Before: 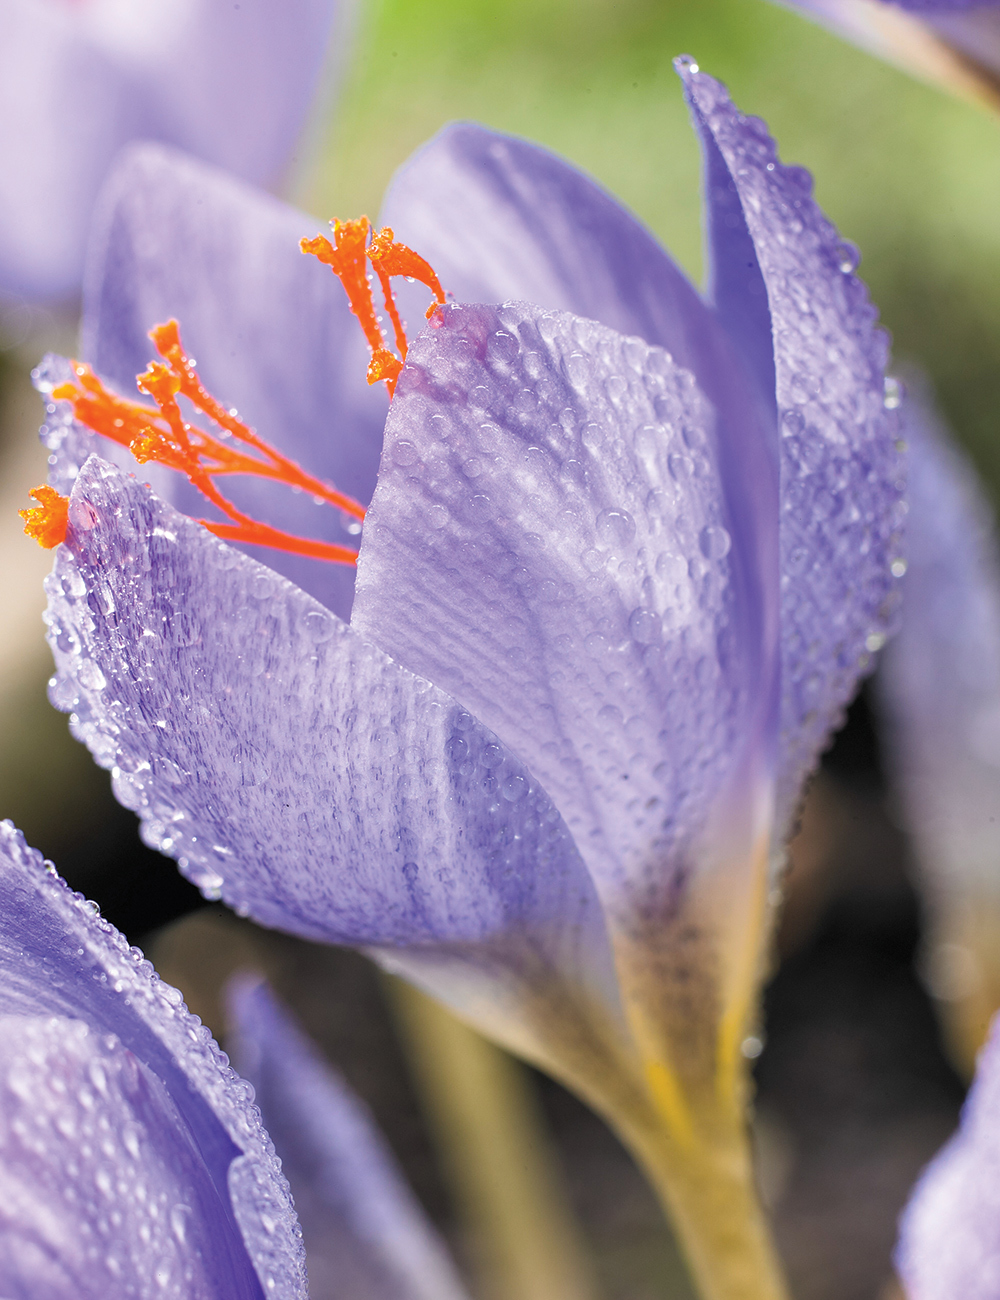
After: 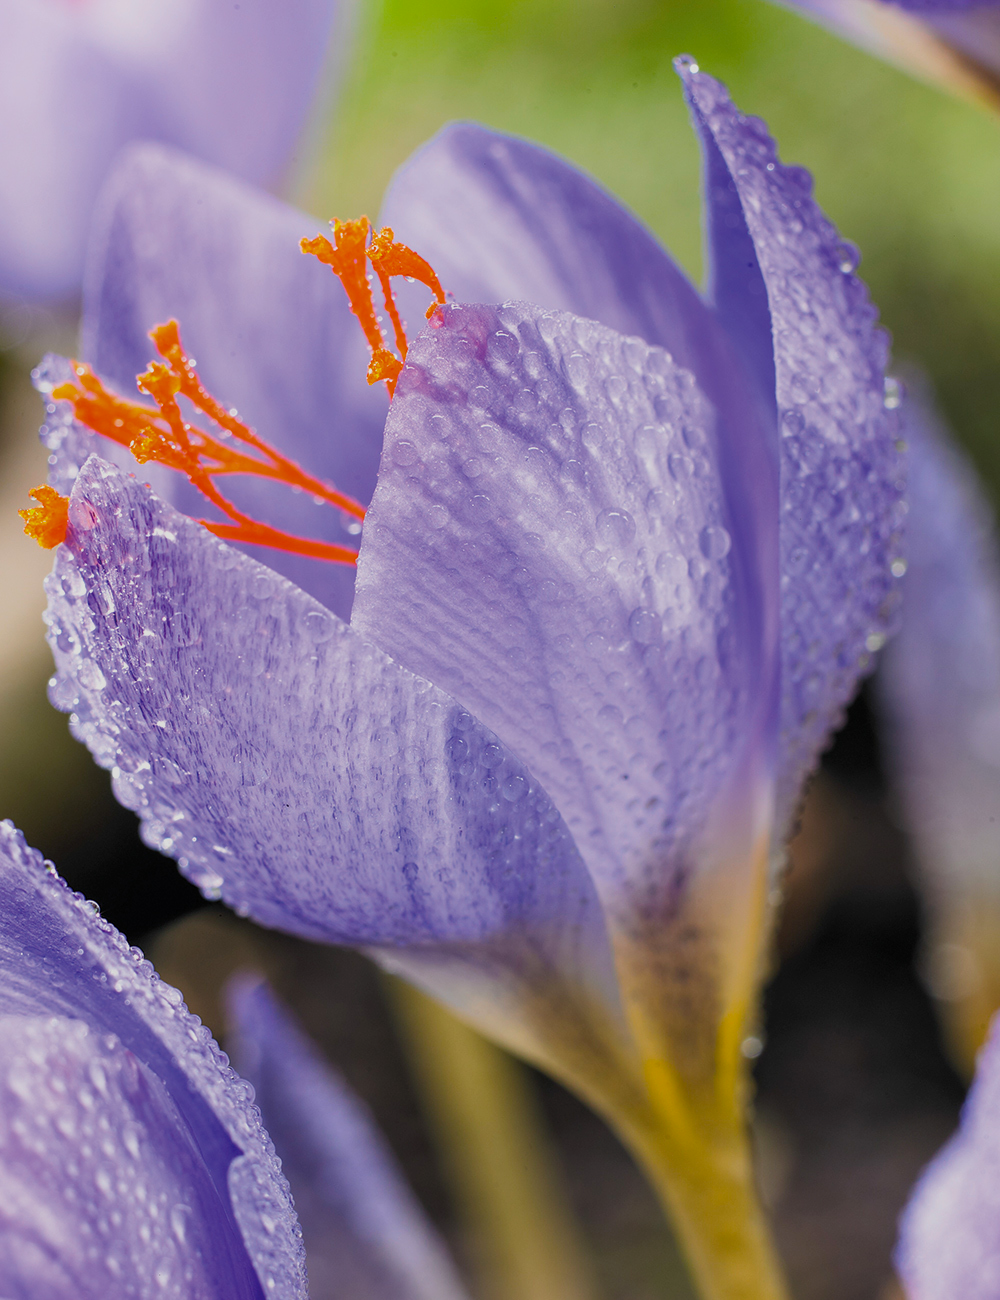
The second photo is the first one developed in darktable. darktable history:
color balance rgb: perceptual saturation grading › global saturation 20%, global vibrance 20%
shadows and highlights: shadows -24.28, highlights 49.77, soften with gaussian
exposure: exposure -0.492 EV, compensate highlight preservation false
